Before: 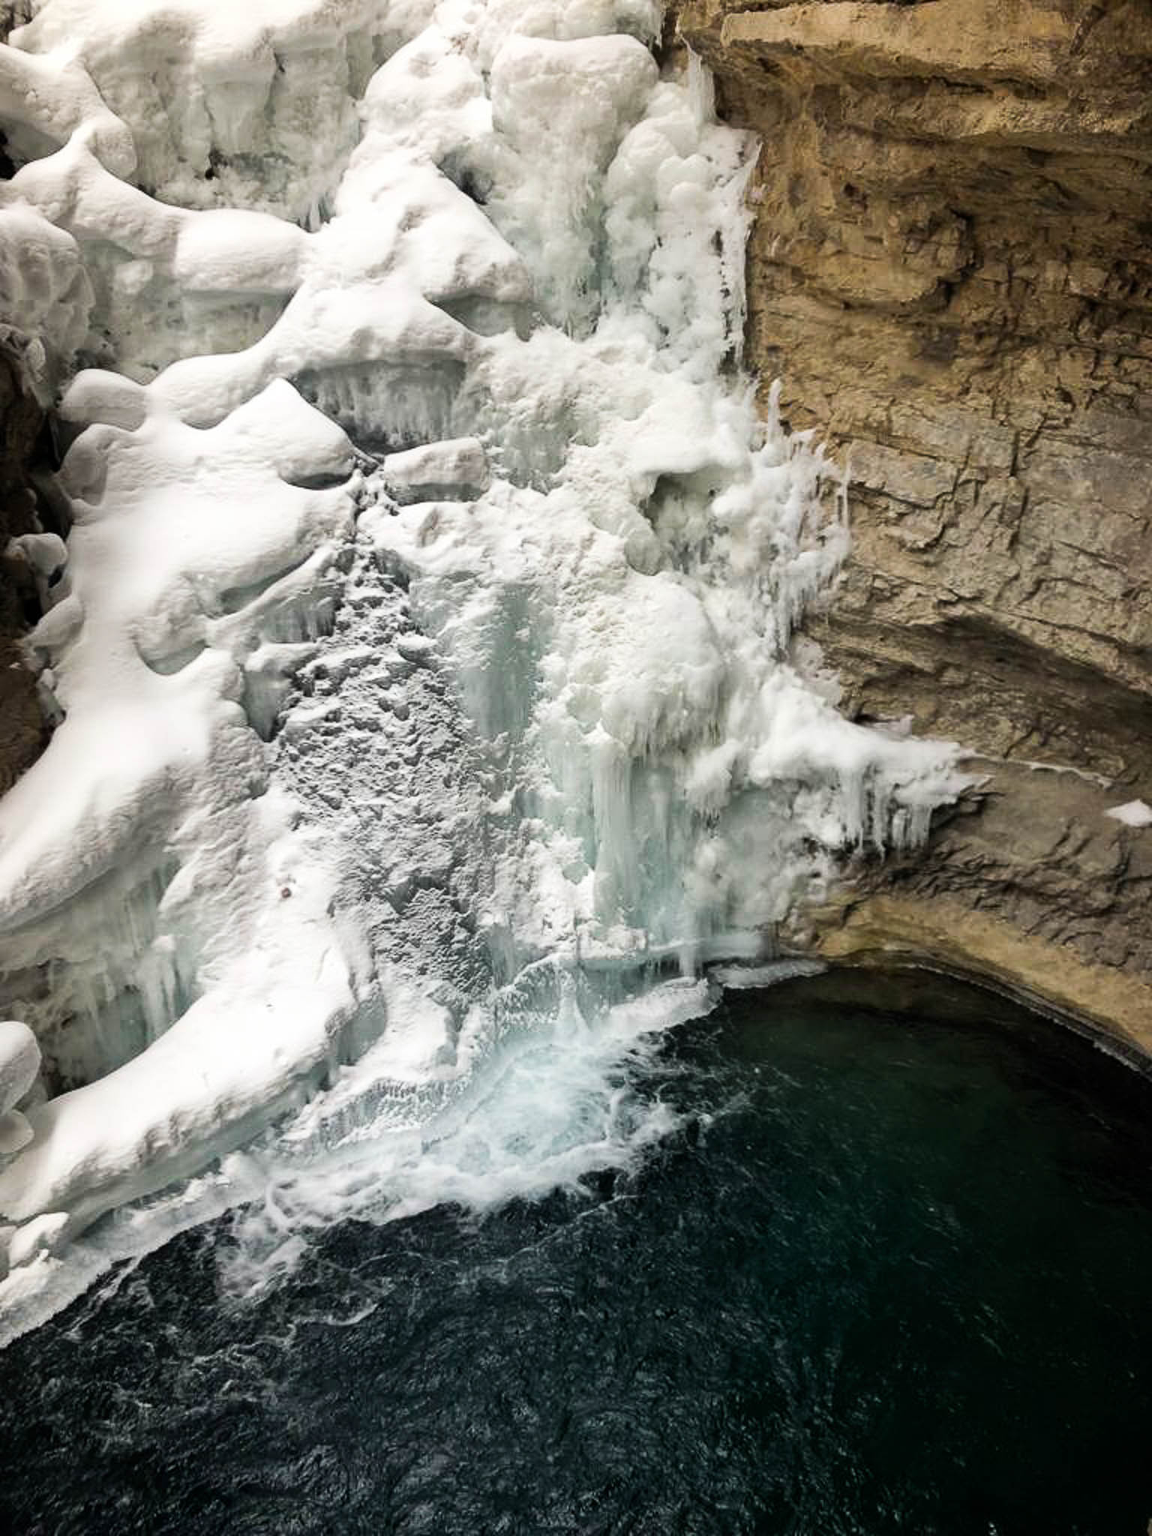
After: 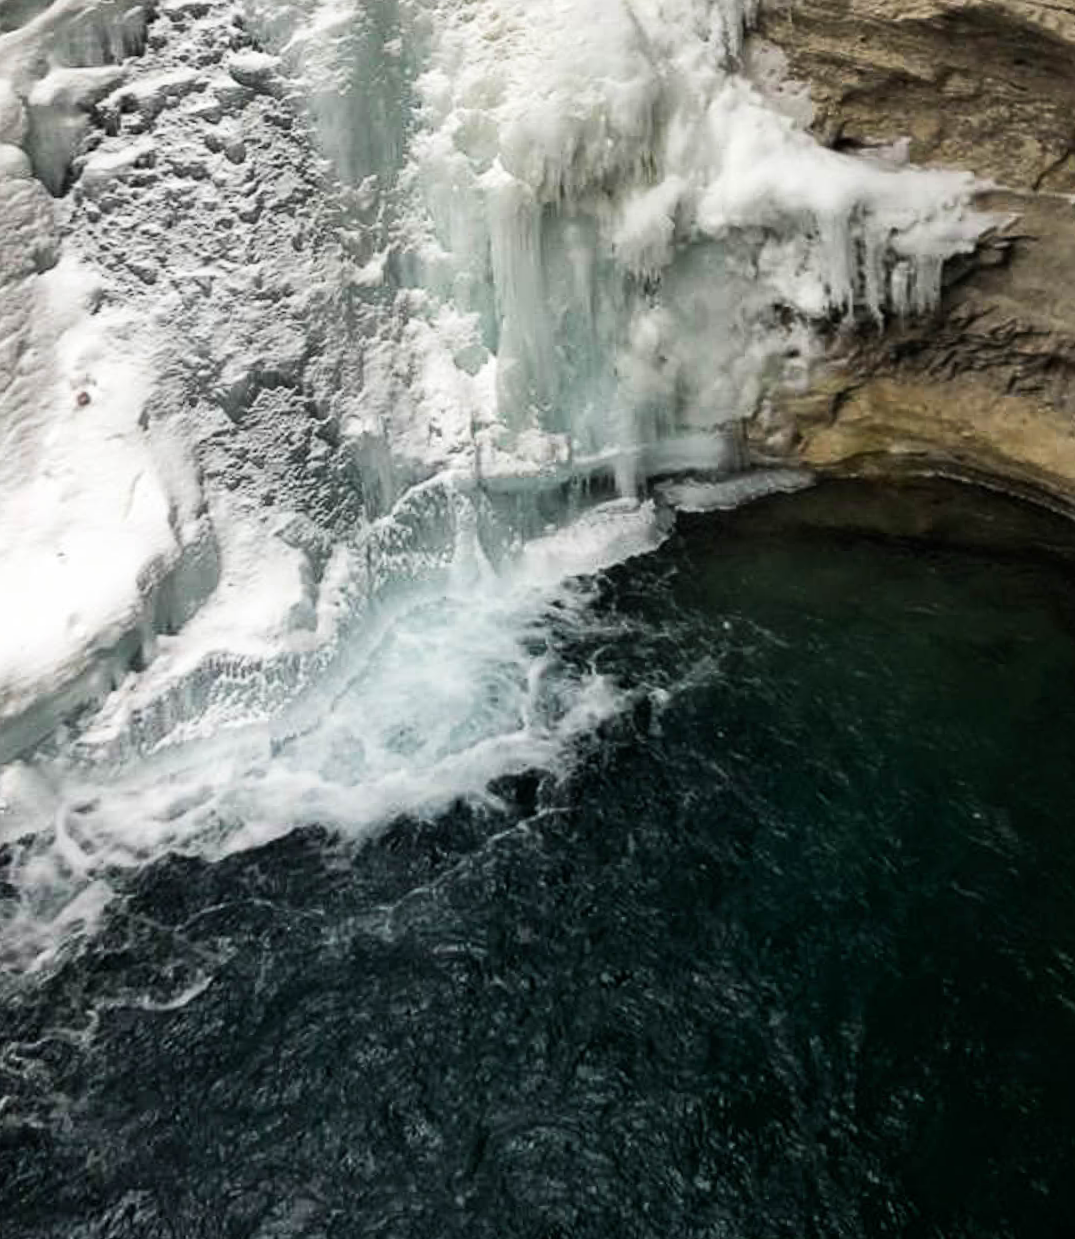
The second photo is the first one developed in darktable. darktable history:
crop and rotate: left 17.299%, top 35.115%, right 7.015%, bottom 1.024%
rotate and perspective: rotation -1.68°, lens shift (vertical) -0.146, crop left 0.049, crop right 0.912, crop top 0.032, crop bottom 0.96
